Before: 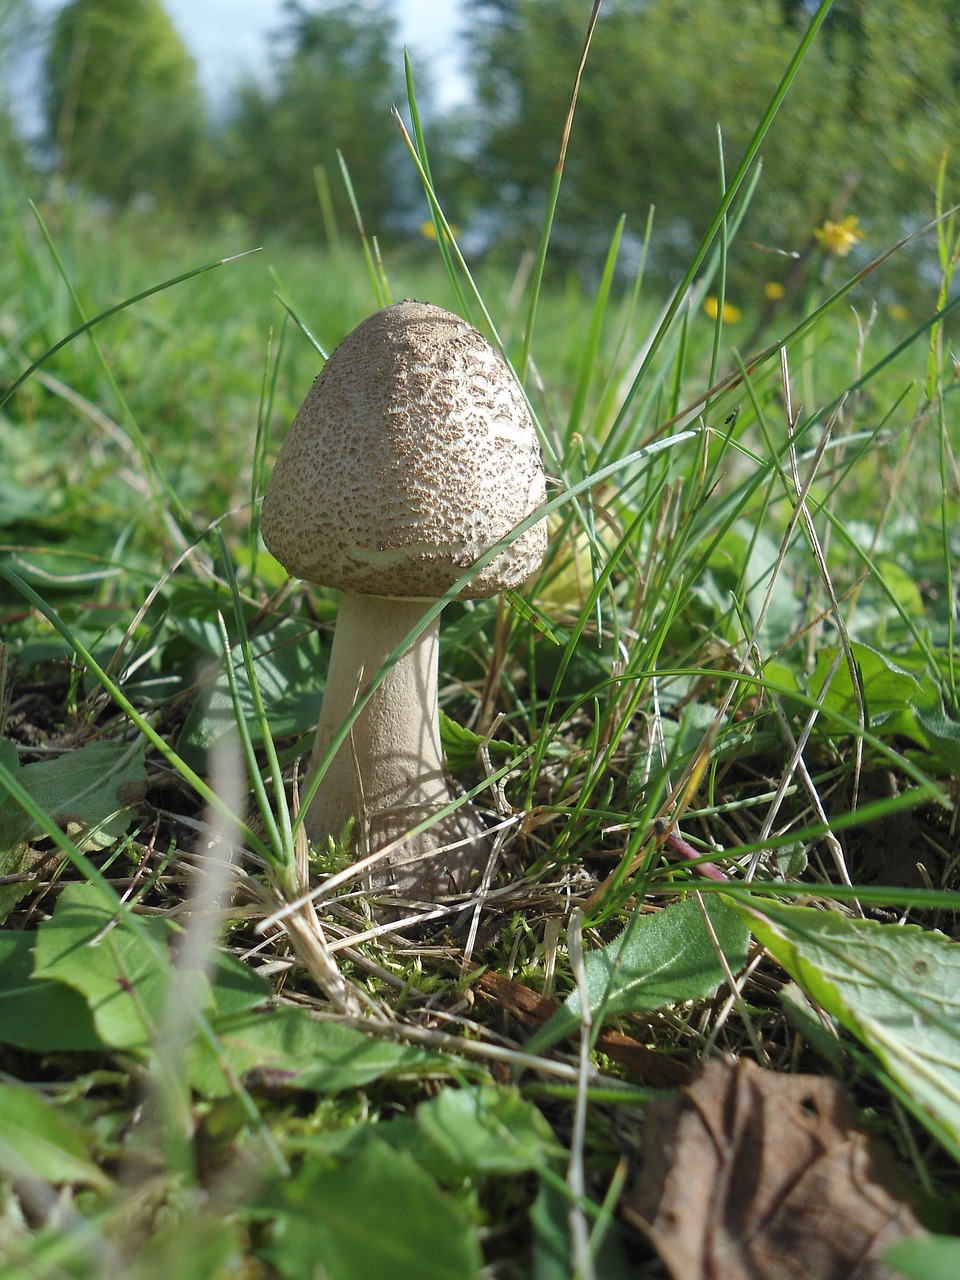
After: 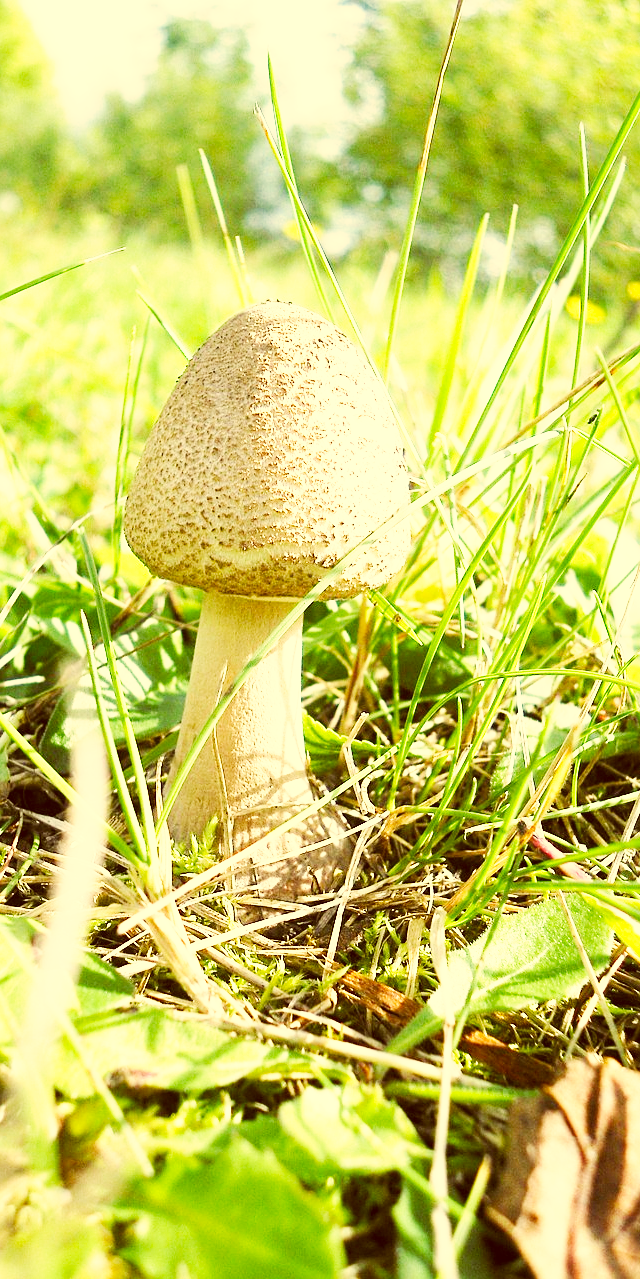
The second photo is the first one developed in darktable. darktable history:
sharpen: amount 0.205
base curve: curves: ch0 [(0, 0) (0.007, 0.004) (0.027, 0.03) (0.046, 0.07) (0.207, 0.54) (0.442, 0.872) (0.673, 0.972) (1, 1)], preserve colors none
crop and rotate: left 14.358%, right 18.959%
exposure: black level correction 0, exposure 1.103 EV, compensate highlight preservation false
color correction: highlights a* 1.22, highlights b* 23.95, shadows a* 15.31, shadows b* 24.23
